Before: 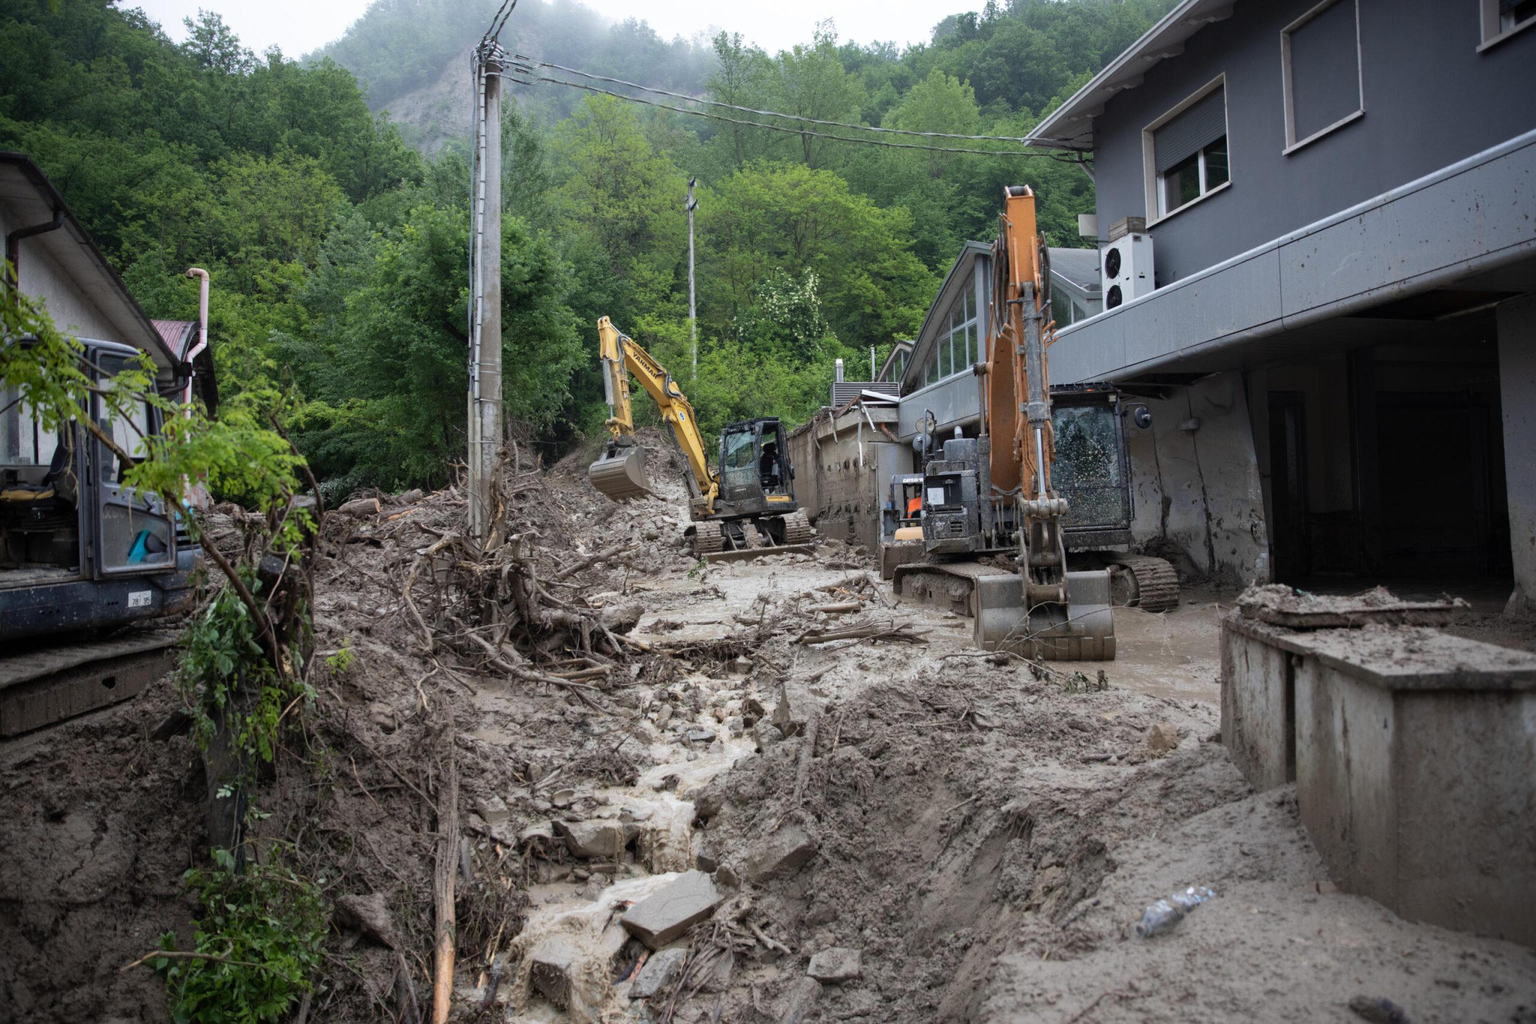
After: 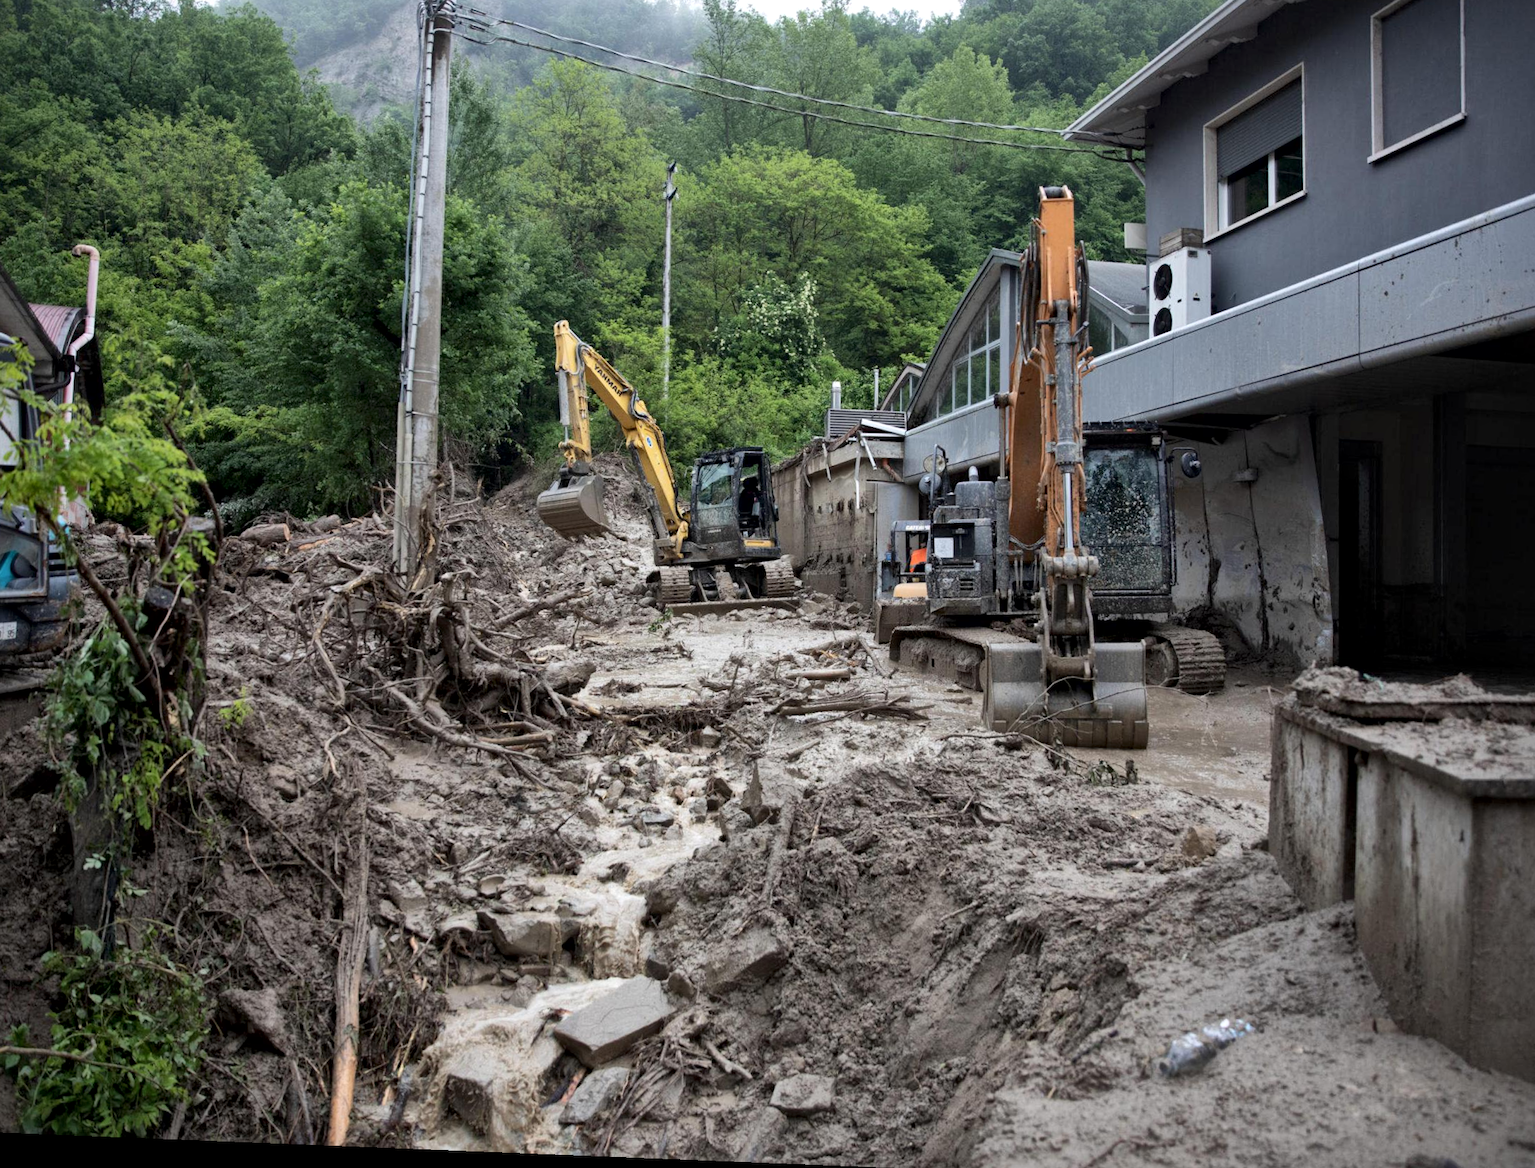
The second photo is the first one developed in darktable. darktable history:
crop: left 9.807%, top 6.259%, right 7.334%, bottom 2.177%
local contrast: mode bilateral grid, contrast 20, coarseness 50, detail 159%, midtone range 0.2
rotate and perspective: rotation 2.27°, automatic cropping off
